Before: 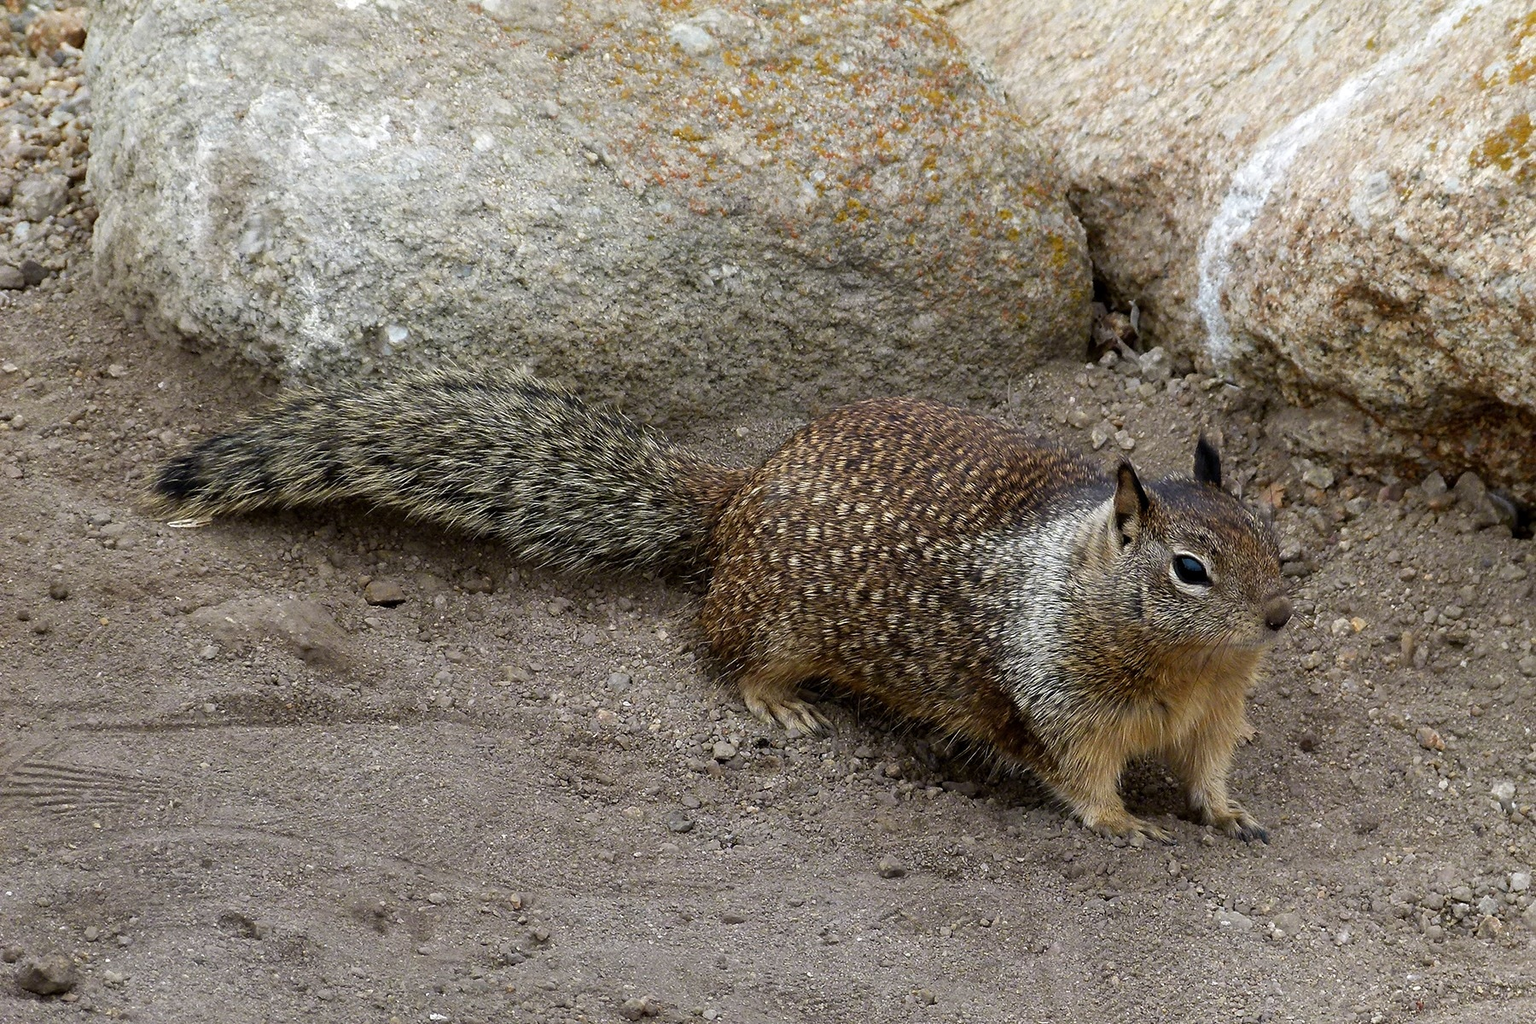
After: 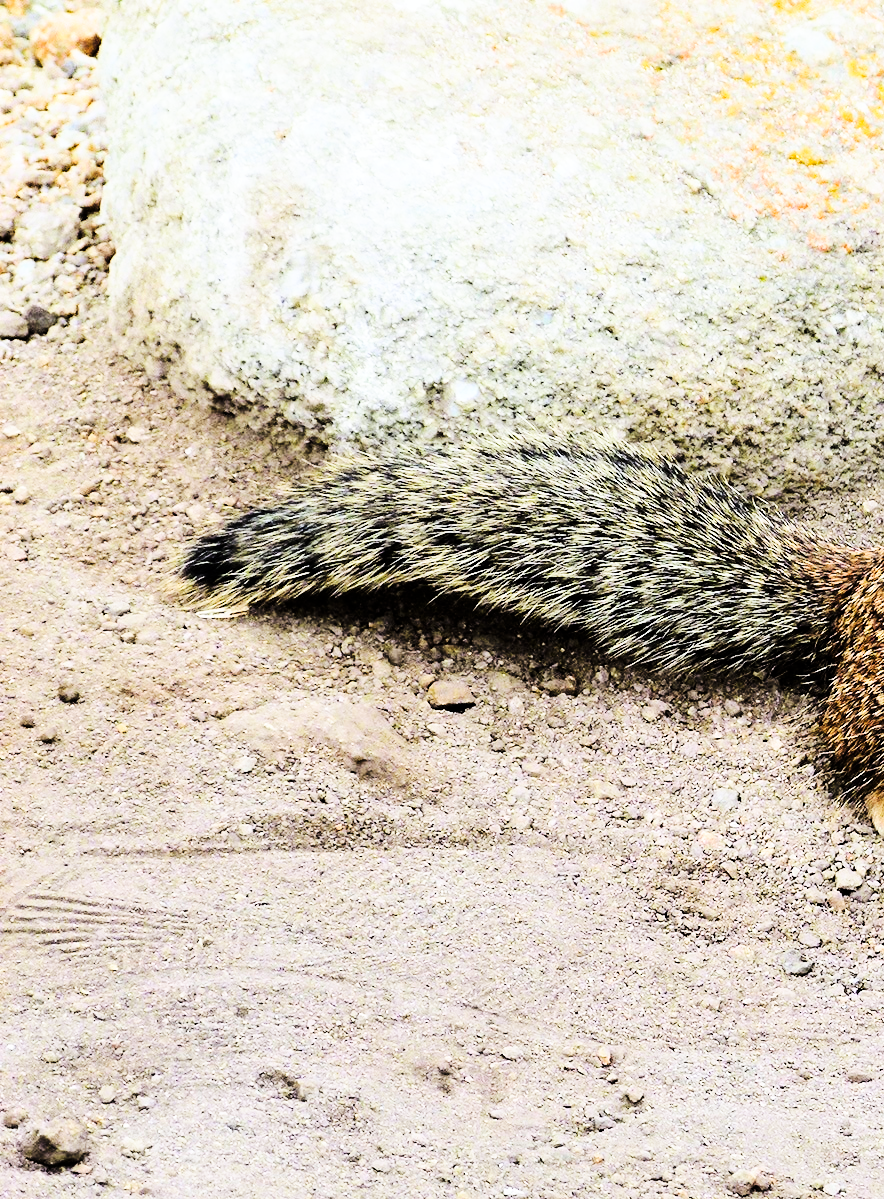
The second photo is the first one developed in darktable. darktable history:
white balance: red 0.982, blue 1.018
tone curve: curves: ch0 [(0, 0) (0.004, 0) (0.133, 0.071) (0.325, 0.456) (0.832, 0.957) (1, 1)], color space Lab, linked channels, preserve colors none
crop and rotate: left 0%, top 0%, right 50.845%
base curve: curves: ch0 [(0, 0) (0.028, 0.03) (0.121, 0.232) (0.46, 0.748) (0.859, 0.968) (1, 1)], preserve colors none
